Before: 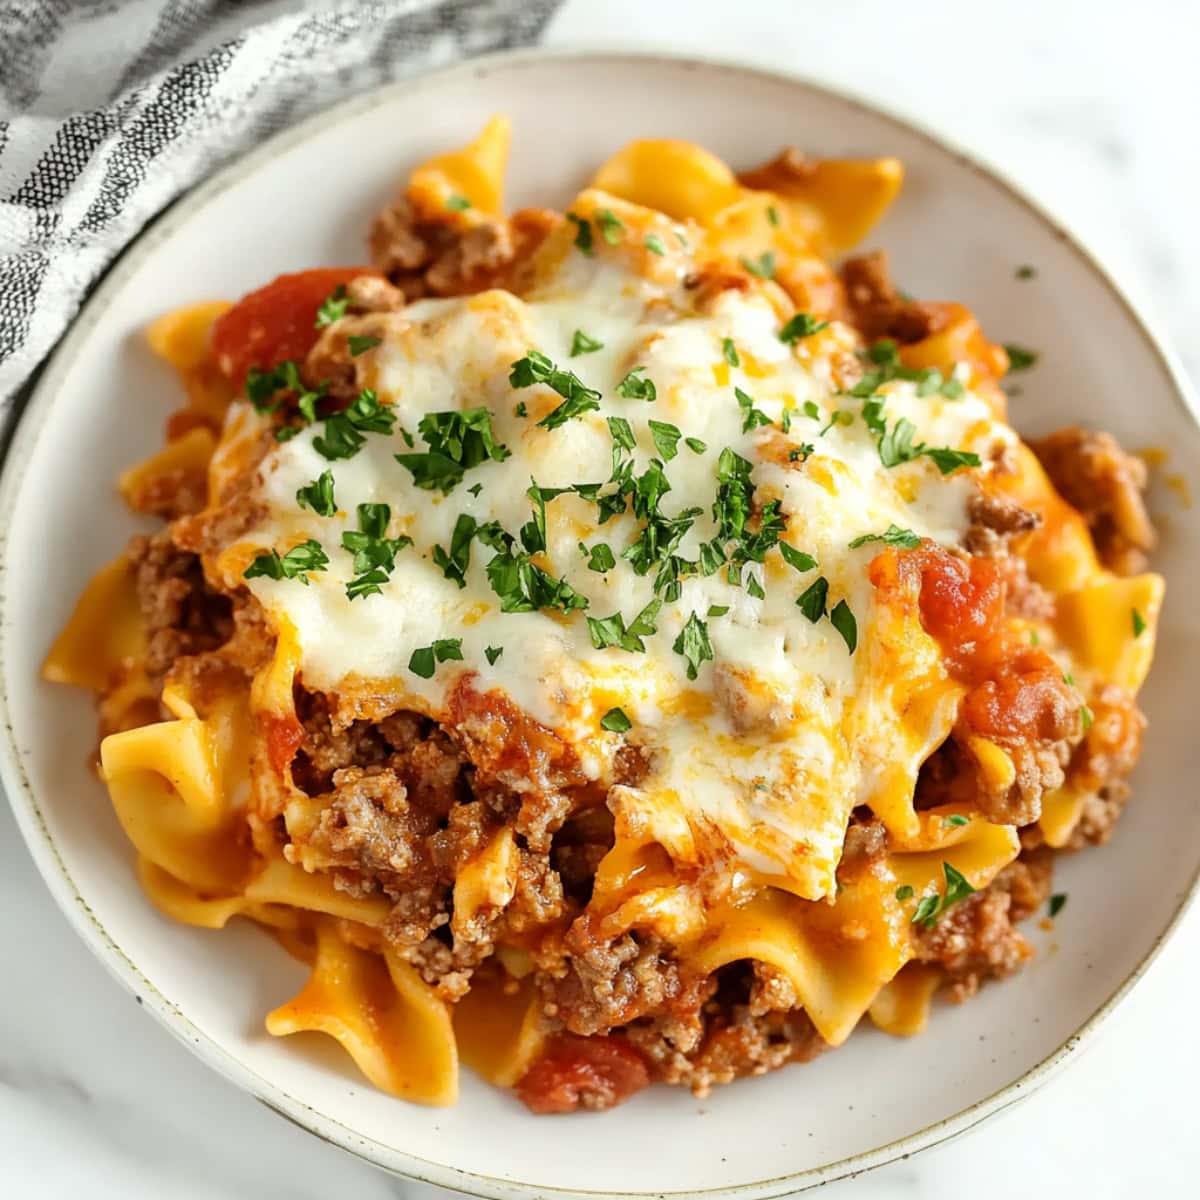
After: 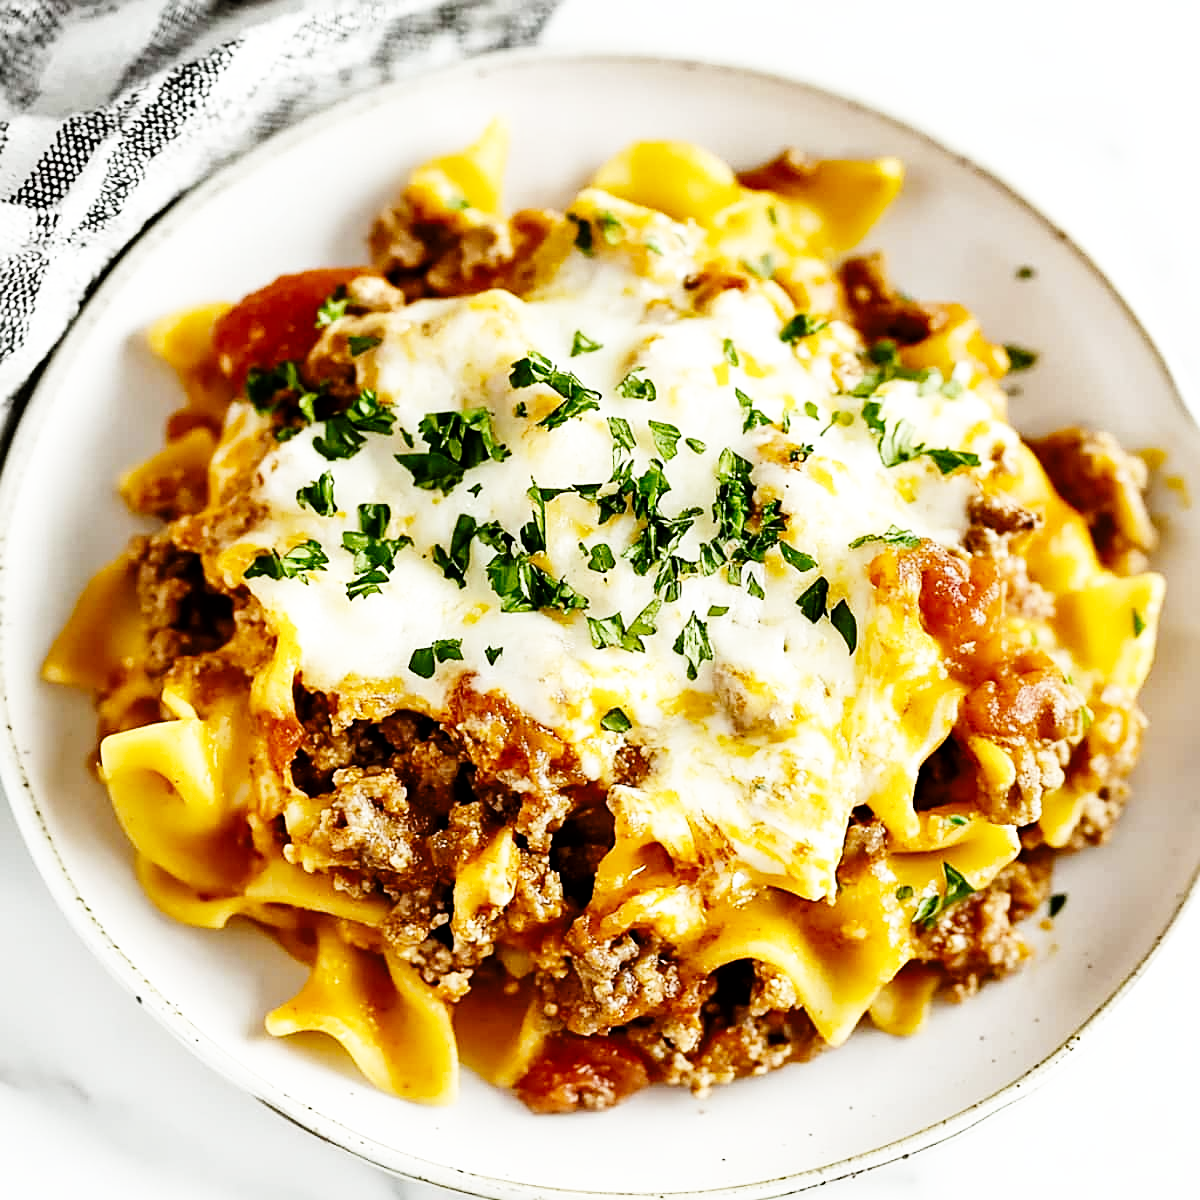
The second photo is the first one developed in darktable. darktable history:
sharpen: on, module defaults
base curve: curves: ch0 [(0, 0) (0, 0) (0.002, 0.001) (0.008, 0.003) (0.019, 0.011) (0.037, 0.037) (0.064, 0.11) (0.102, 0.232) (0.152, 0.379) (0.216, 0.524) (0.296, 0.665) (0.394, 0.789) (0.512, 0.881) (0.651, 0.945) (0.813, 0.986) (1, 1)], preserve colors none
shadows and highlights: shadows 74.86, highlights -25.03, soften with gaussian
levels: mode automatic, gray 59.37%
